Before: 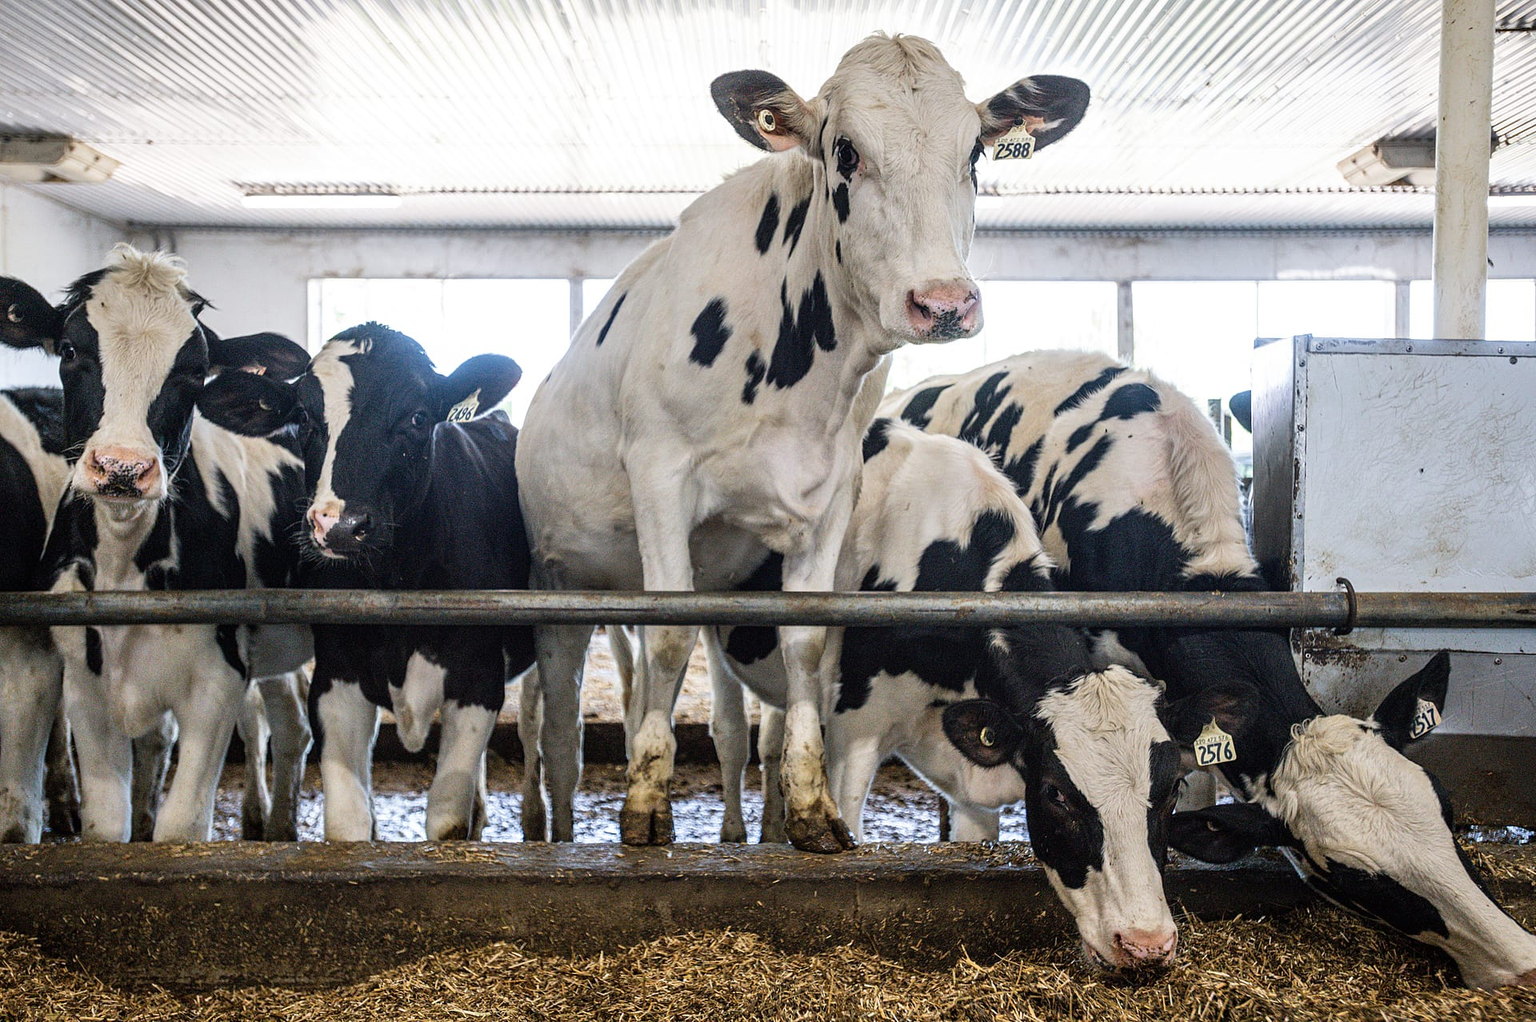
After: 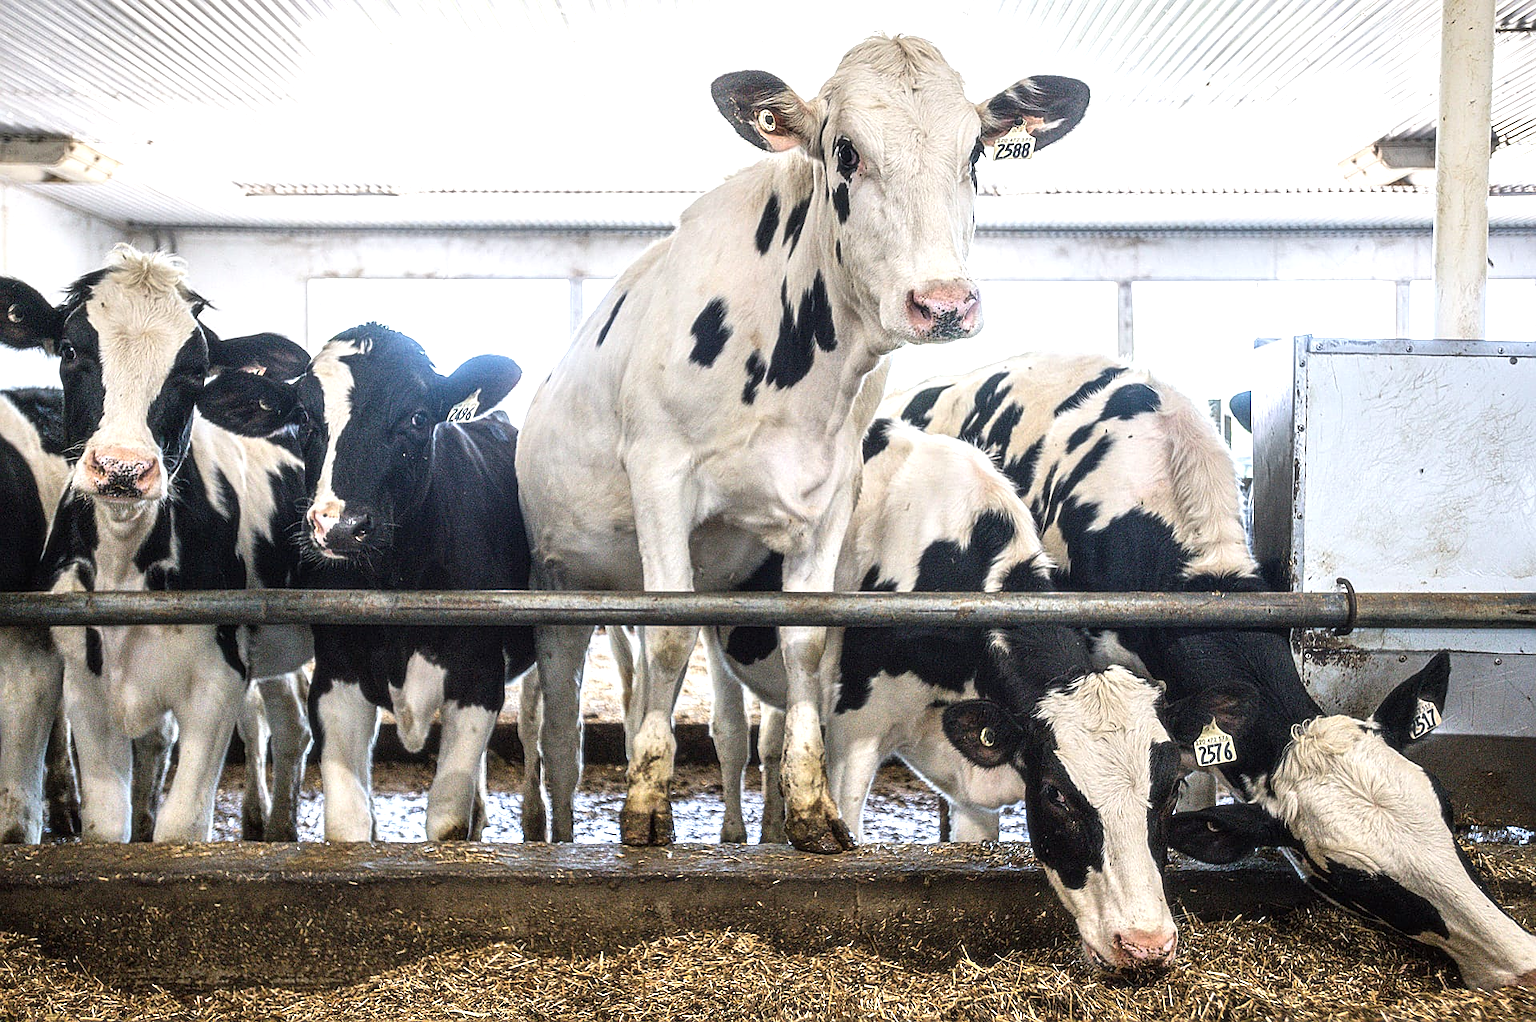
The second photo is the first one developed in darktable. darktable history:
soften: size 10%, saturation 50%, brightness 0.2 EV, mix 10%
exposure: black level correction 0, exposure 0.68 EV, compensate exposure bias true, compensate highlight preservation false
sharpen: on, module defaults
